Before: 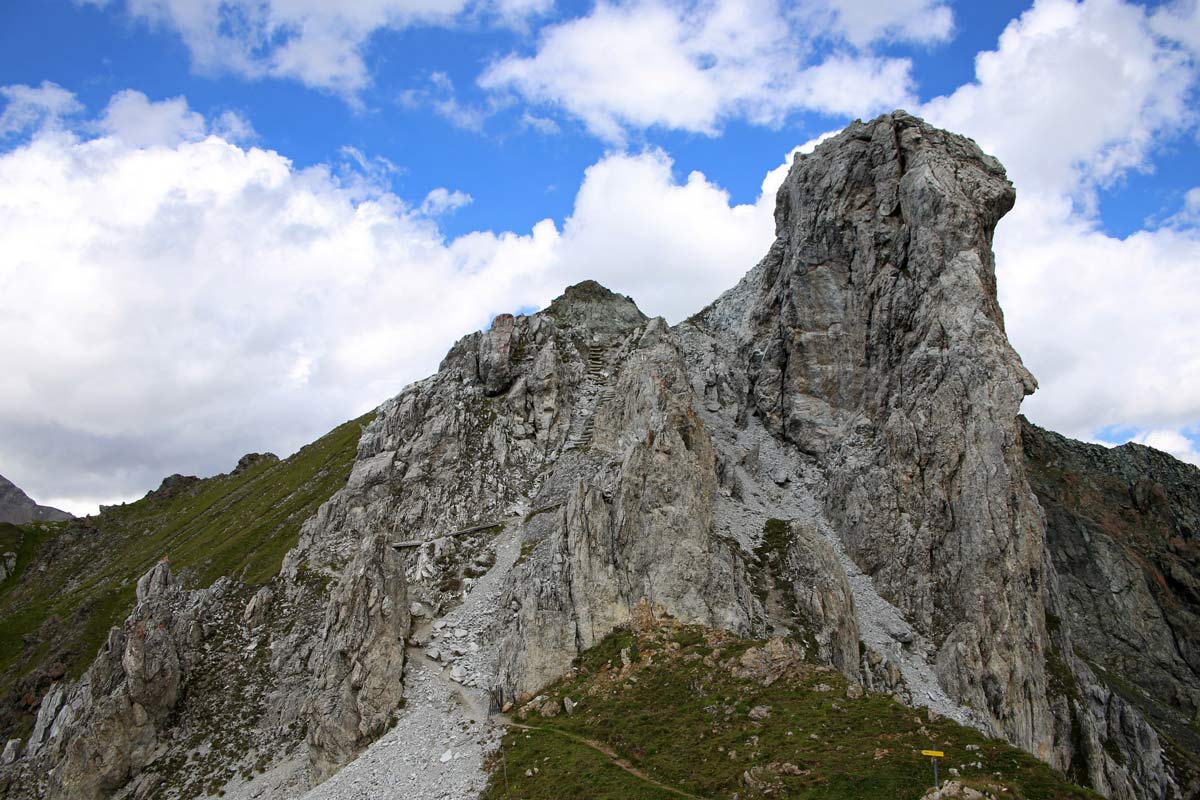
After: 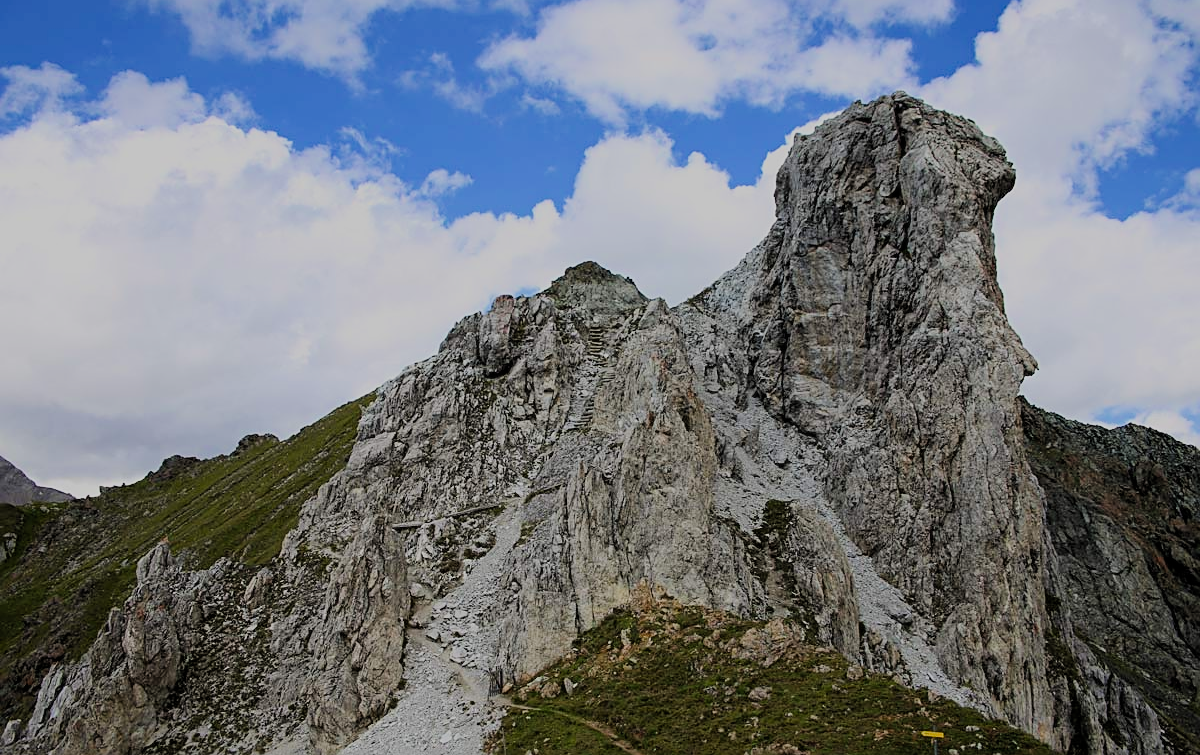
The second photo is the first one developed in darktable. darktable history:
crop and rotate: top 2.482%, bottom 3.038%
filmic rgb: middle gray luminance 29.93%, black relative exposure -8.98 EV, white relative exposure 7 EV, target black luminance 0%, hardness 2.96, latitude 2.96%, contrast 0.962, highlights saturation mix 5.61%, shadows ↔ highlights balance 12.2%, color science v5 (2021), contrast in shadows safe, contrast in highlights safe
sharpen: on, module defaults
